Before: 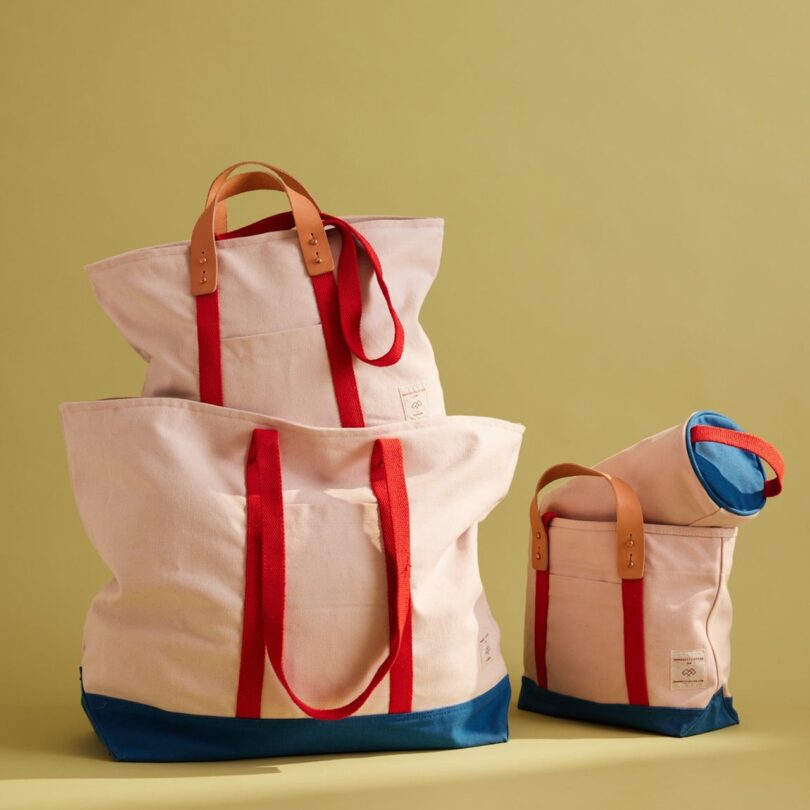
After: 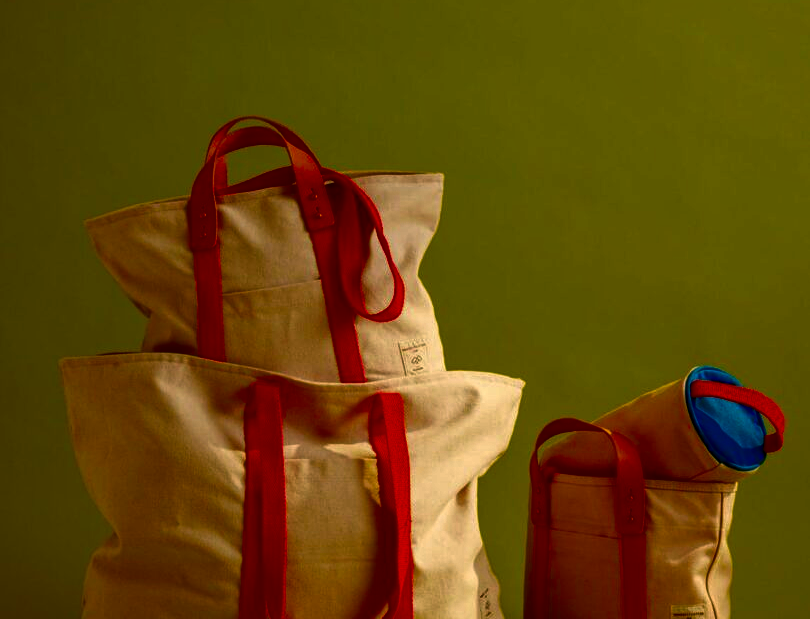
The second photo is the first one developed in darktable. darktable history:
local contrast: on, module defaults
exposure: compensate highlight preservation false
color correction: highlights a* 5.15, highlights b* 24.56, shadows a* -16.21, shadows b* 4.04
crop: top 5.61%, bottom 17.876%
contrast brightness saturation: brightness -0.982, saturation 0.995
